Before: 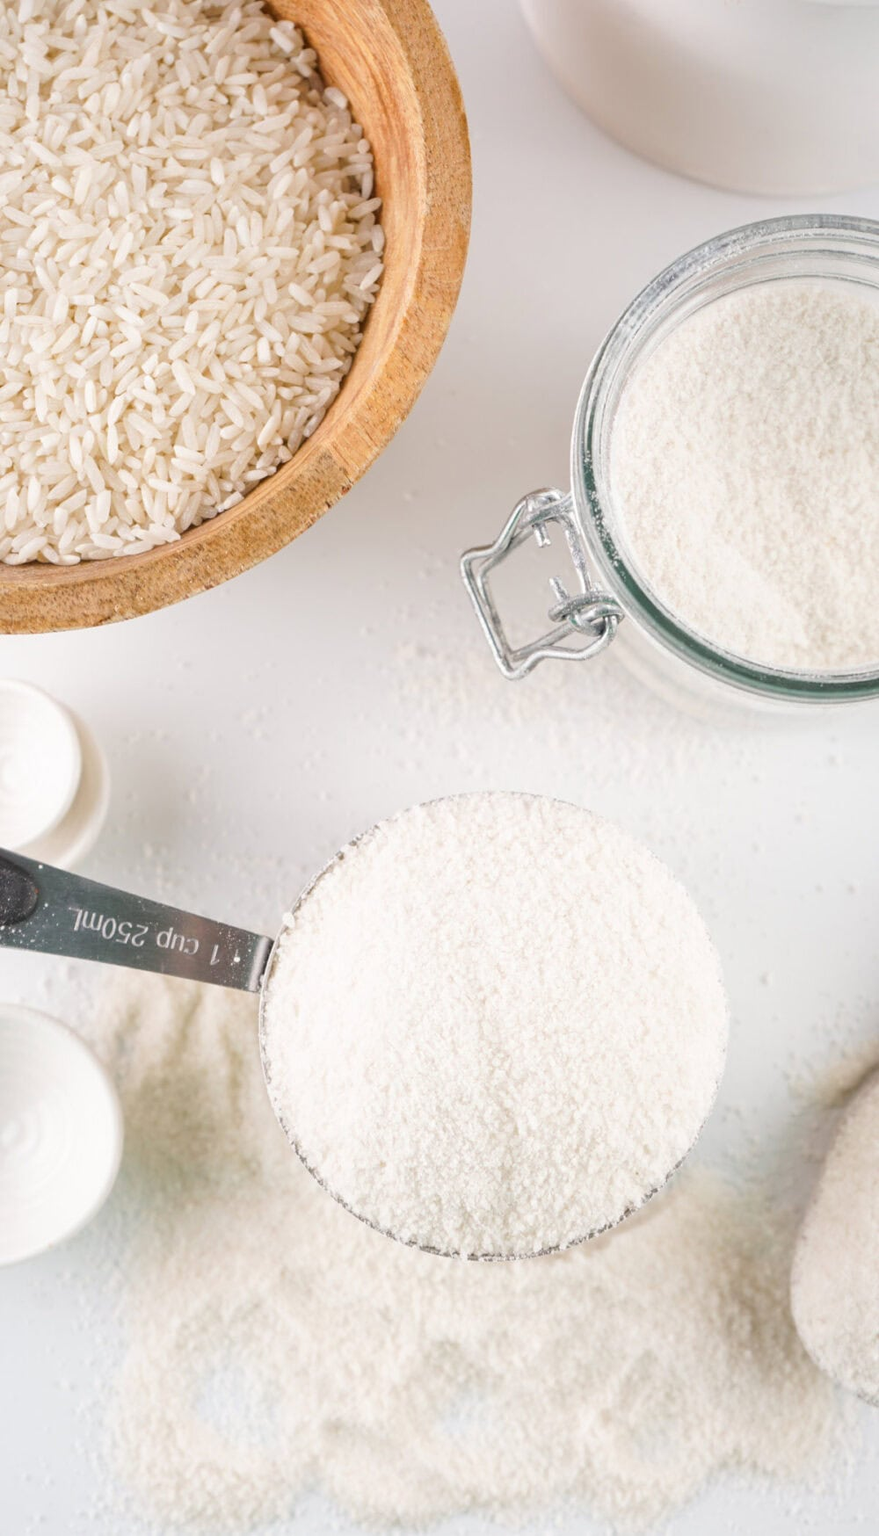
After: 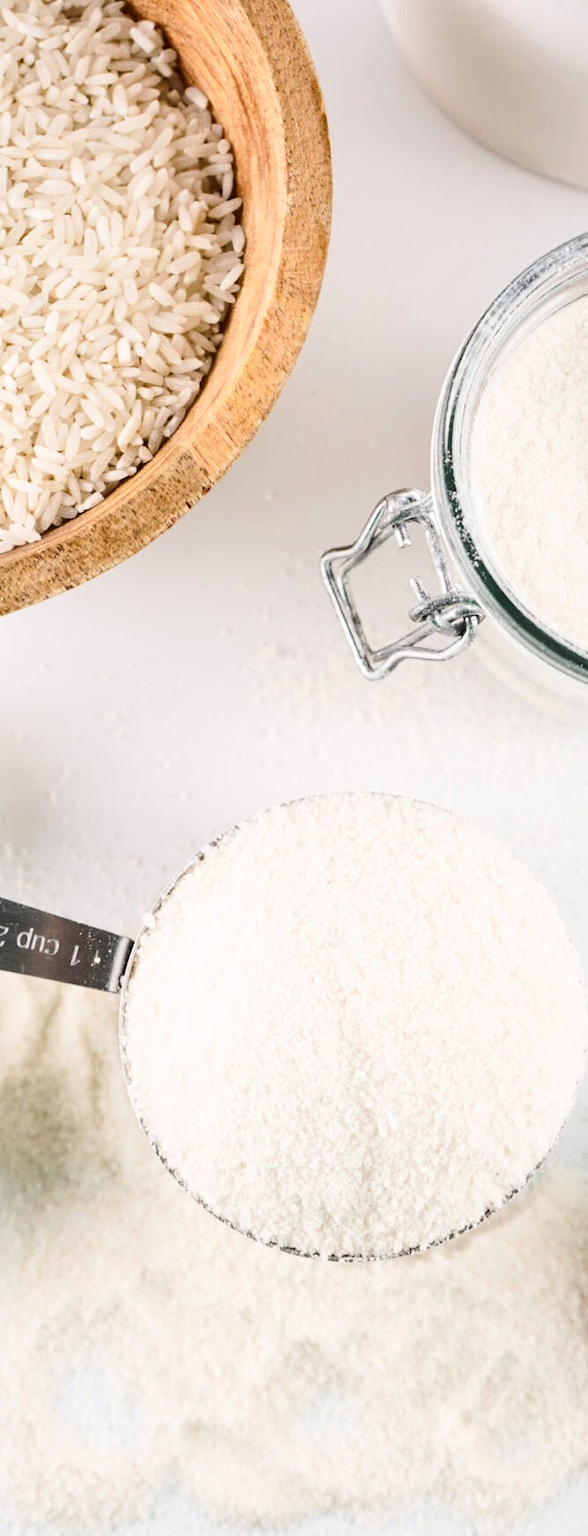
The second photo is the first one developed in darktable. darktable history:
shadows and highlights: shadows 21.03, highlights -35.94, soften with gaussian
contrast brightness saturation: contrast 0.294
crop and rotate: left 15.988%, right 17.062%
